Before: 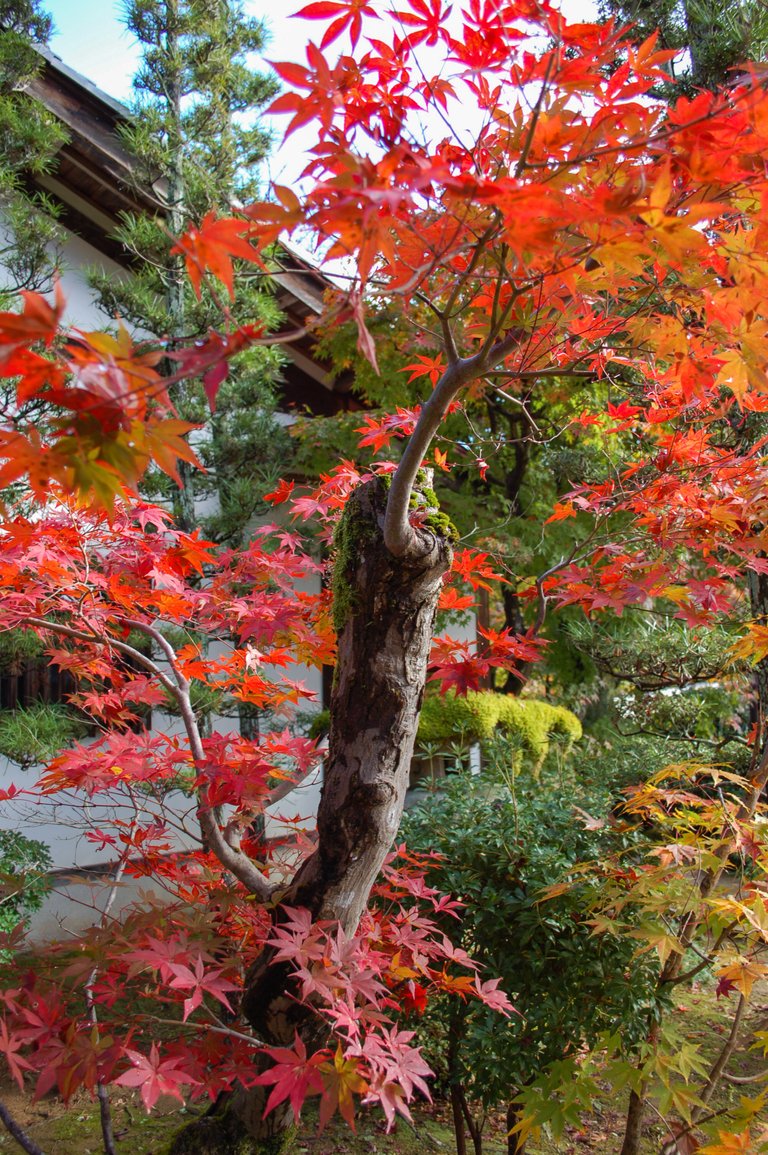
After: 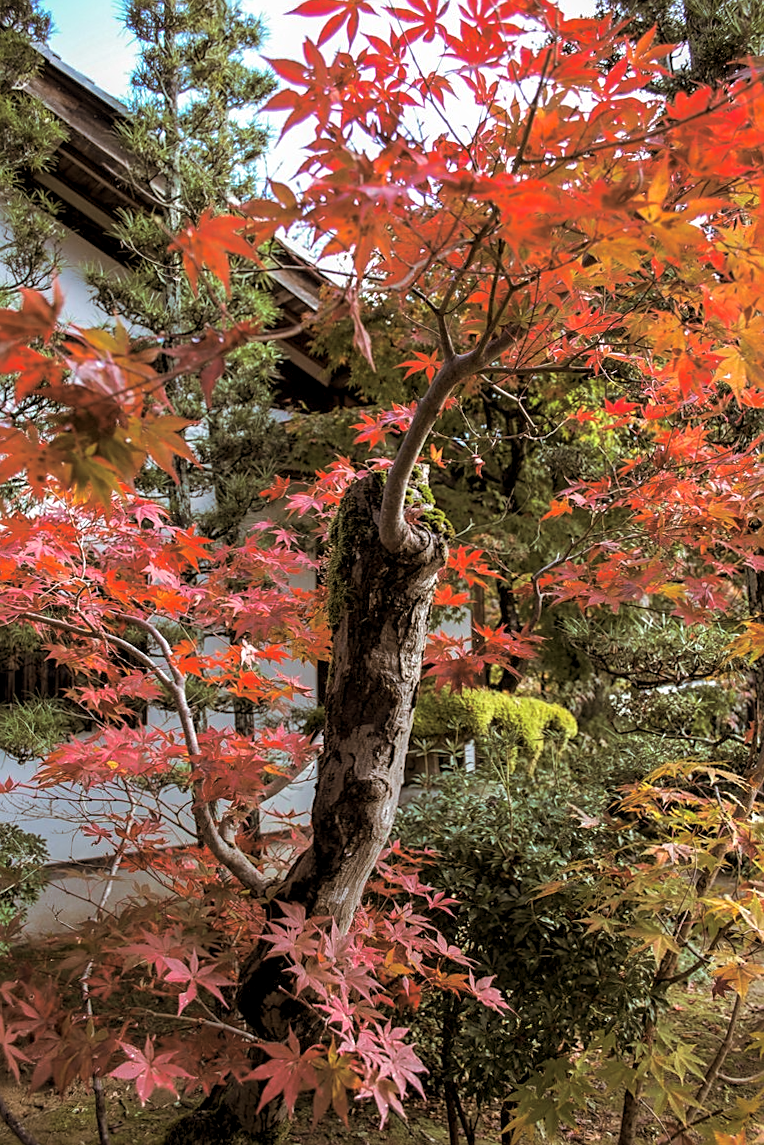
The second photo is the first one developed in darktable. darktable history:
local contrast: shadows 94%
split-toning: shadows › hue 32.4°, shadows › saturation 0.51, highlights › hue 180°, highlights › saturation 0, balance -60.17, compress 55.19%
rotate and perspective: rotation 0.192°, lens shift (horizontal) -0.015, crop left 0.005, crop right 0.996, crop top 0.006, crop bottom 0.99
sharpen: on, module defaults
